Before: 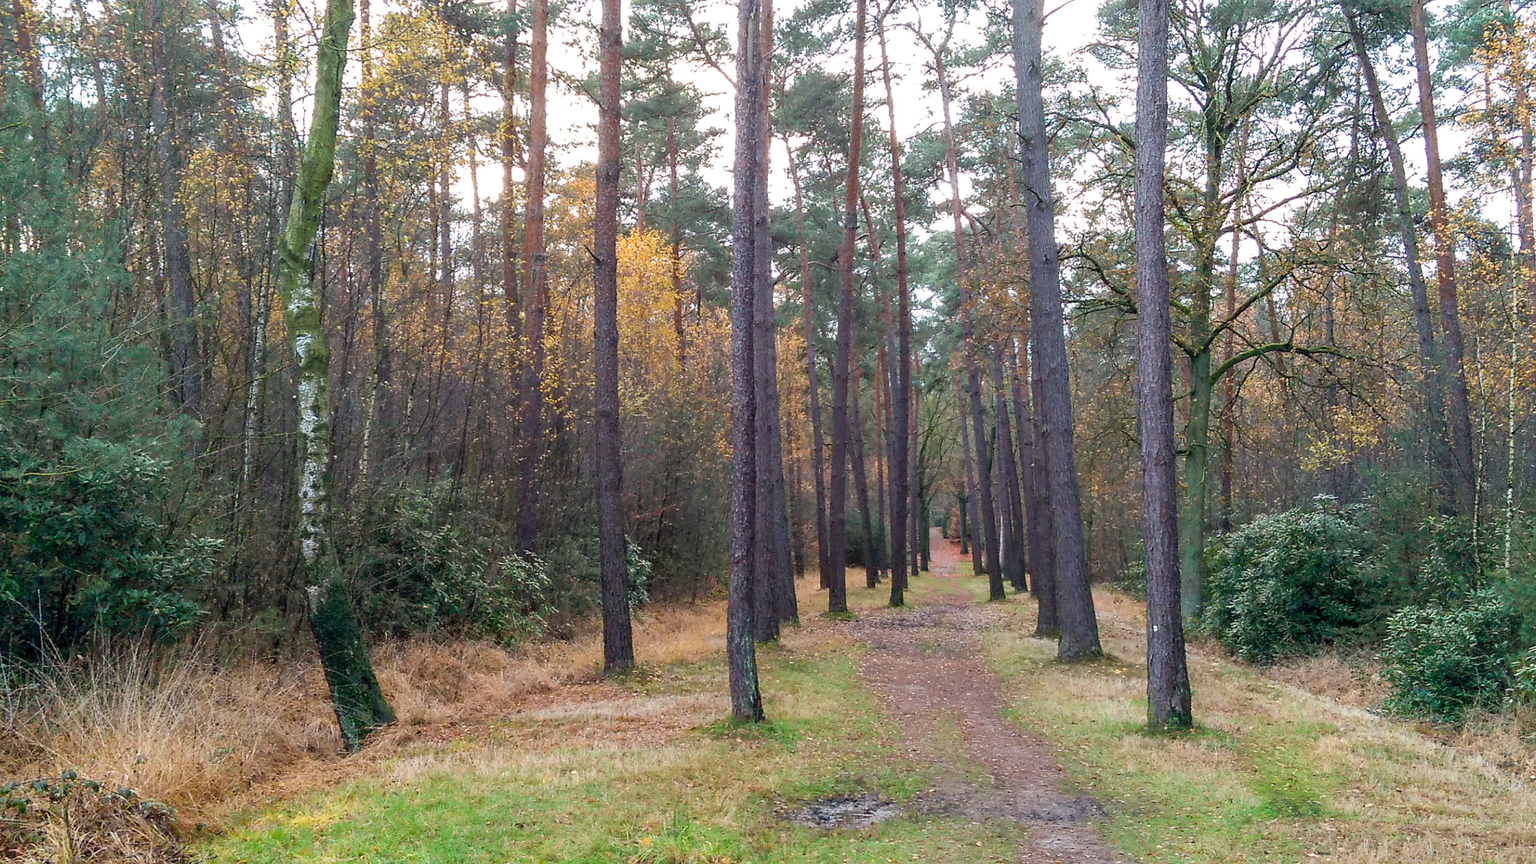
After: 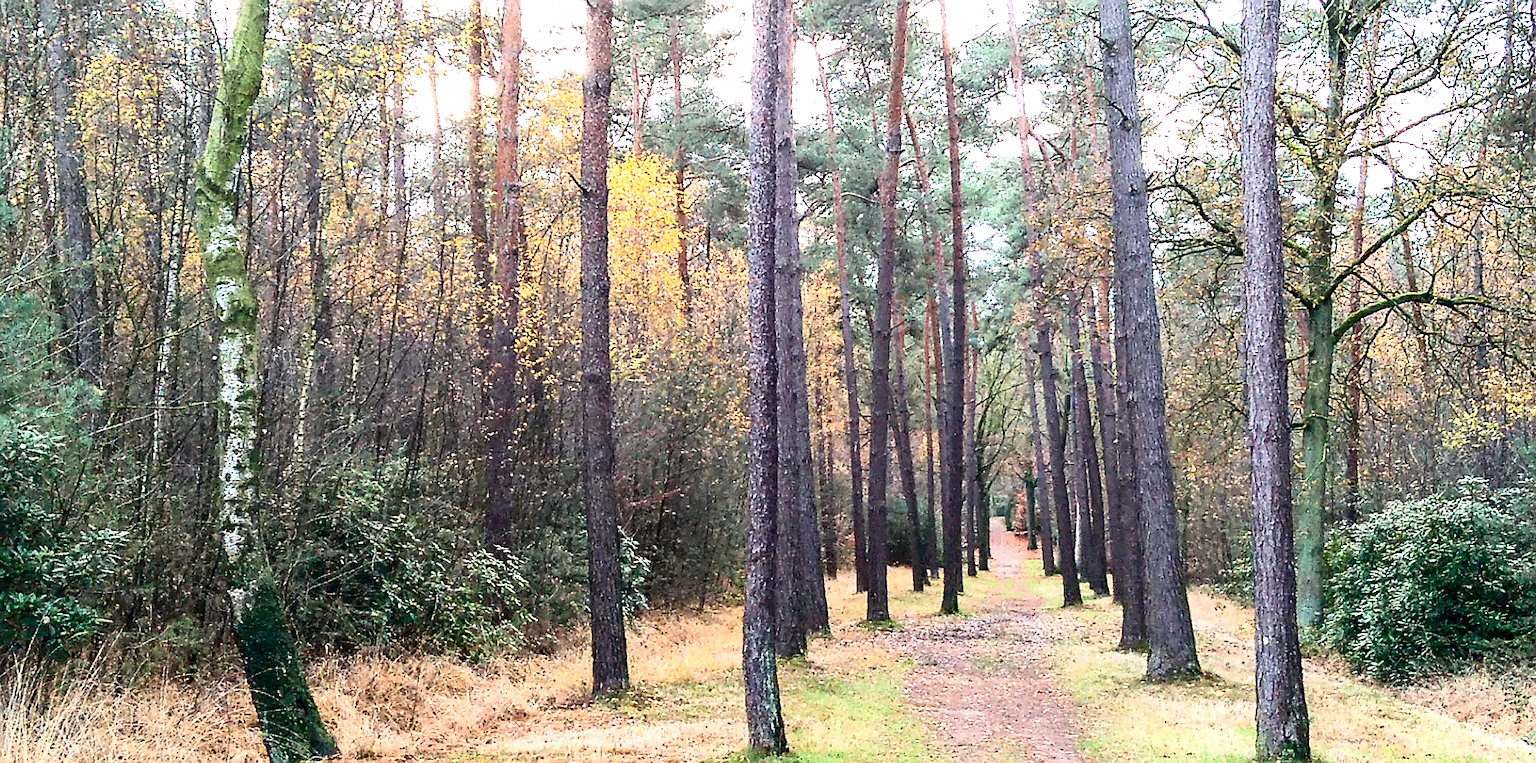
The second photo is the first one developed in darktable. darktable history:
exposure: black level correction 0, exposure 0.899 EV, compensate highlight preservation false
crop: left 7.74%, top 12.038%, right 10.313%, bottom 15.483%
sharpen: on, module defaults
contrast brightness saturation: contrast 0.293
